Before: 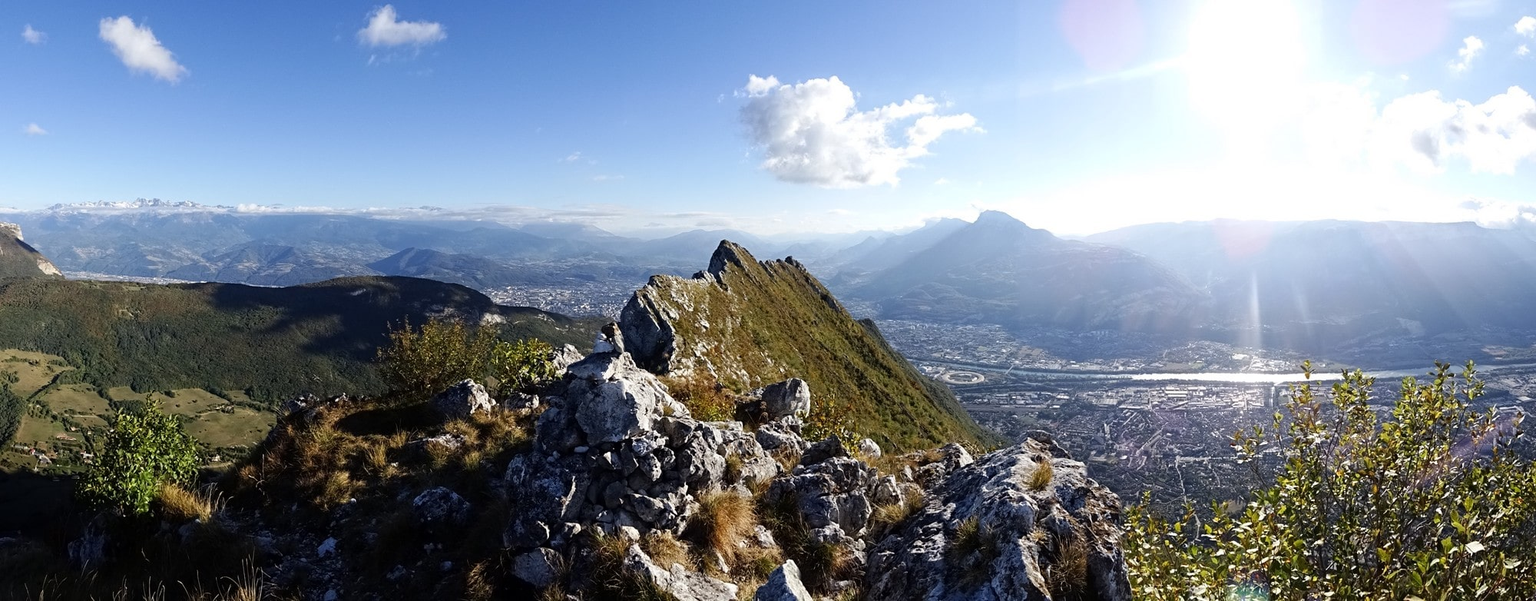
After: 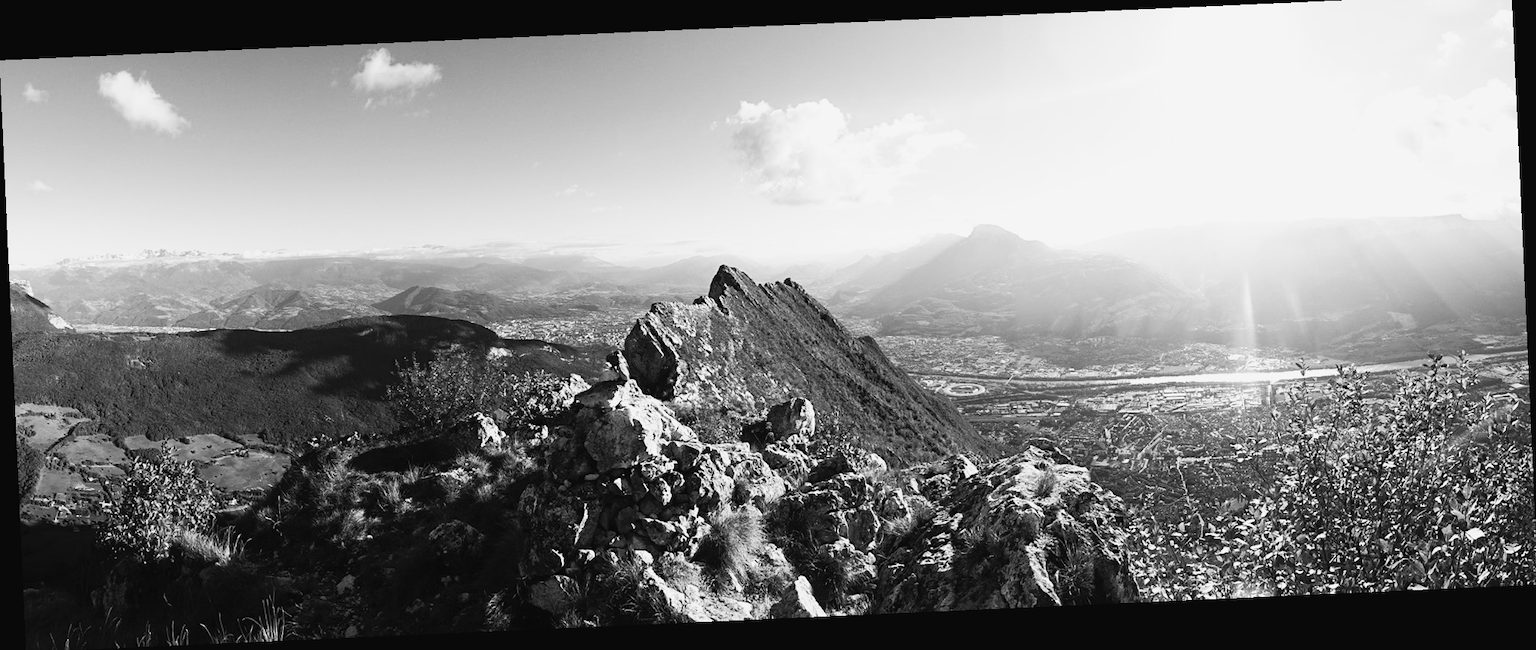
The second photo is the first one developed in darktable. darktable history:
crop: top 1.049%, right 0.001%
rotate and perspective: rotation -2.56°, automatic cropping off
white balance: red 0.967, blue 1.049
monochrome: size 3.1
tone curve: curves: ch0 [(0, 0.026) (0.172, 0.194) (0.398, 0.437) (0.469, 0.544) (0.612, 0.741) (0.845, 0.926) (1, 0.968)]; ch1 [(0, 0) (0.437, 0.453) (0.472, 0.467) (0.502, 0.502) (0.531, 0.546) (0.574, 0.583) (0.617, 0.64) (0.699, 0.749) (0.859, 0.919) (1, 1)]; ch2 [(0, 0) (0.33, 0.301) (0.421, 0.443) (0.476, 0.502) (0.511, 0.504) (0.553, 0.553) (0.595, 0.586) (0.664, 0.664) (1, 1)], color space Lab, independent channels, preserve colors none
